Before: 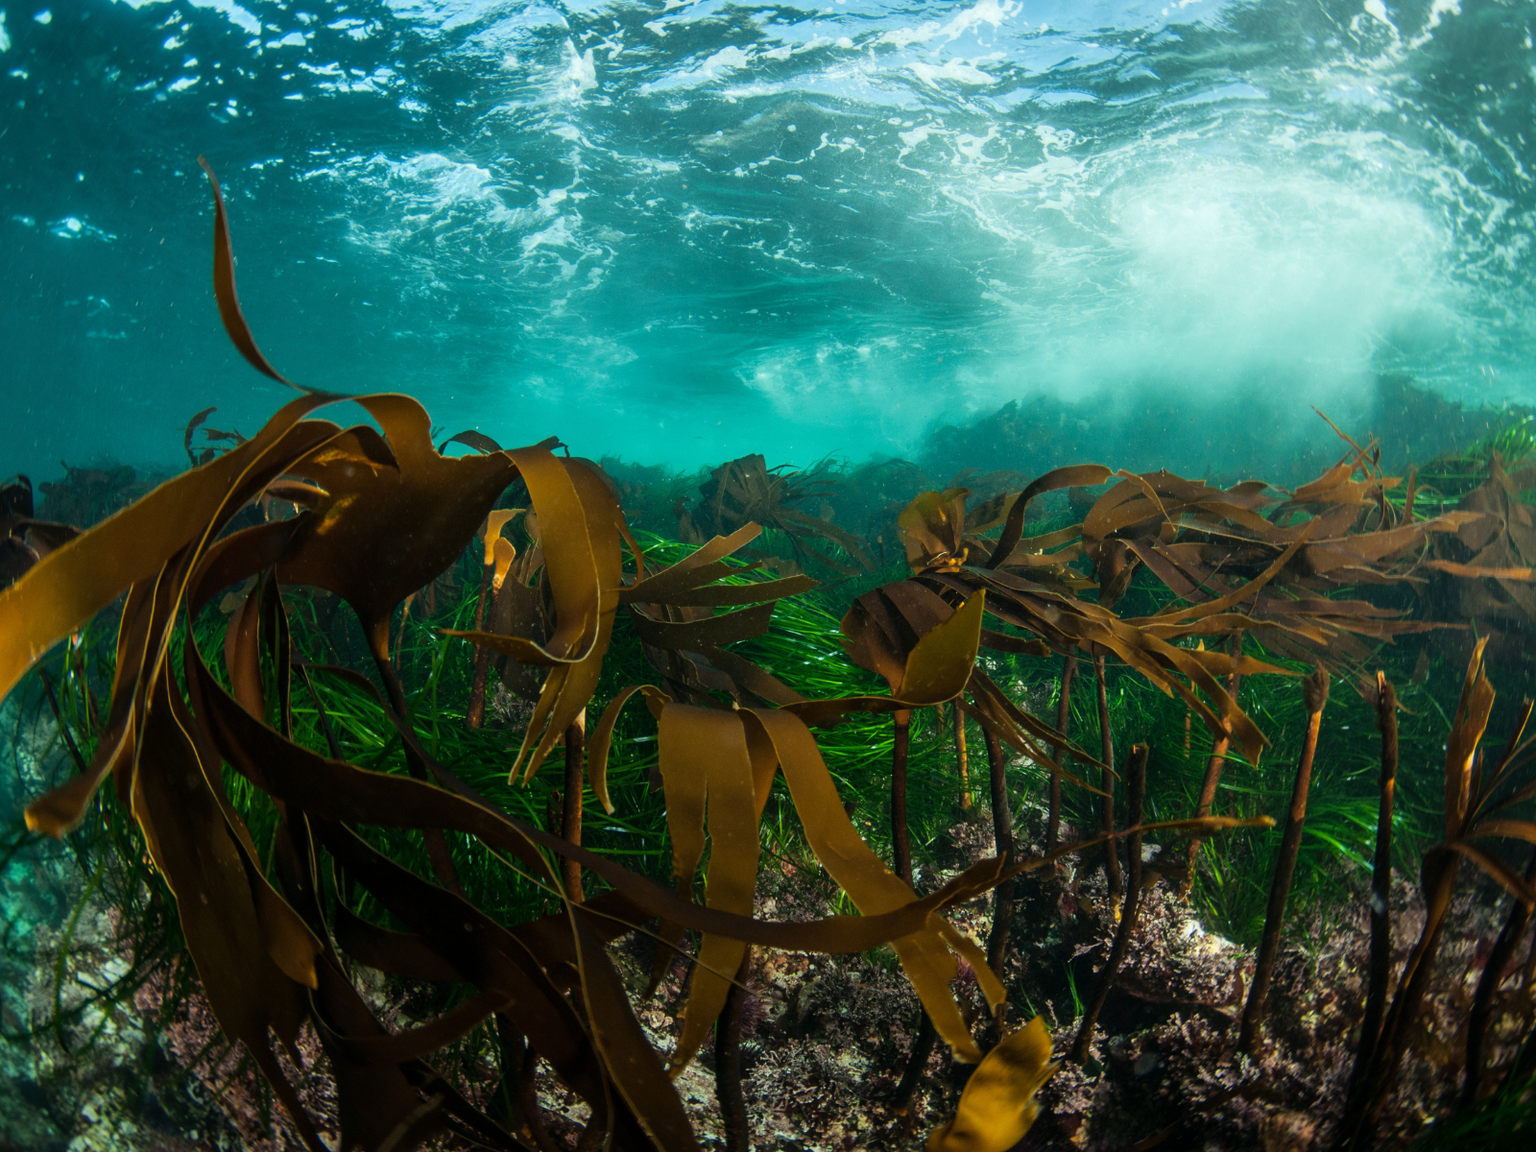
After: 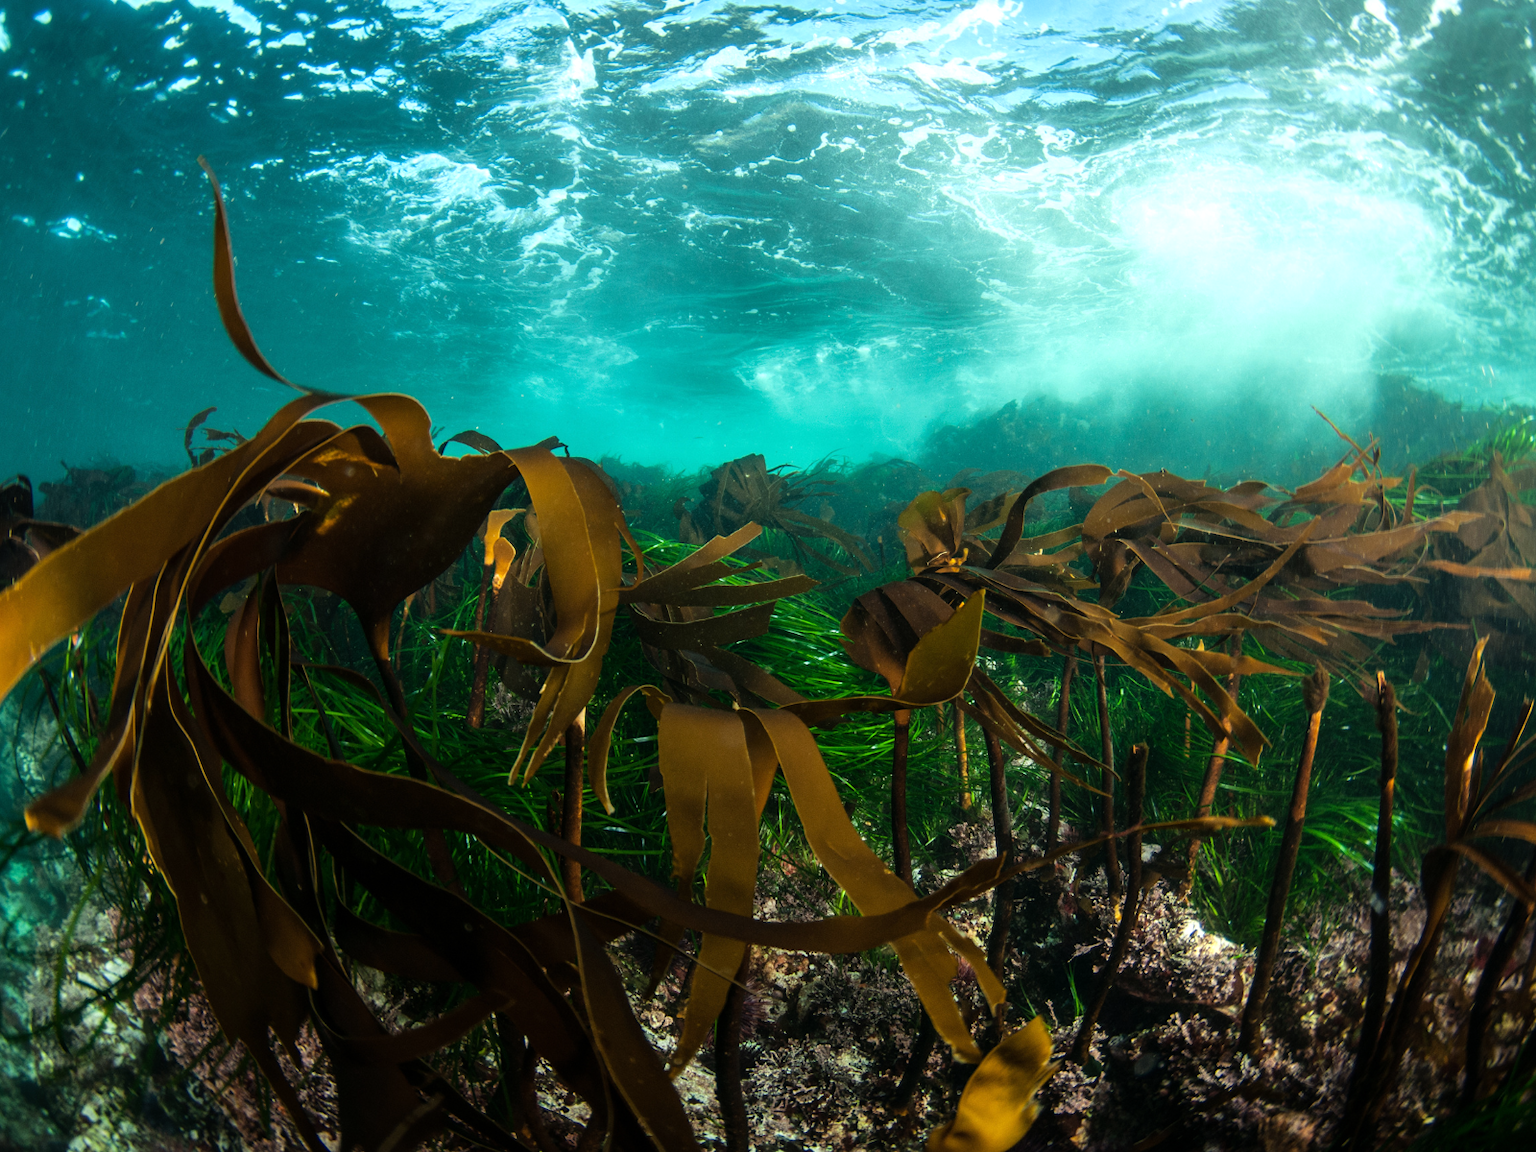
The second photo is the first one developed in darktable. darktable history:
tone equalizer: -8 EV -0.399 EV, -7 EV -0.365 EV, -6 EV -0.329 EV, -5 EV -0.203 EV, -3 EV 0.223 EV, -2 EV 0.309 EV, -1 EV 0.407 EV, +0 EV 0.439 EV
